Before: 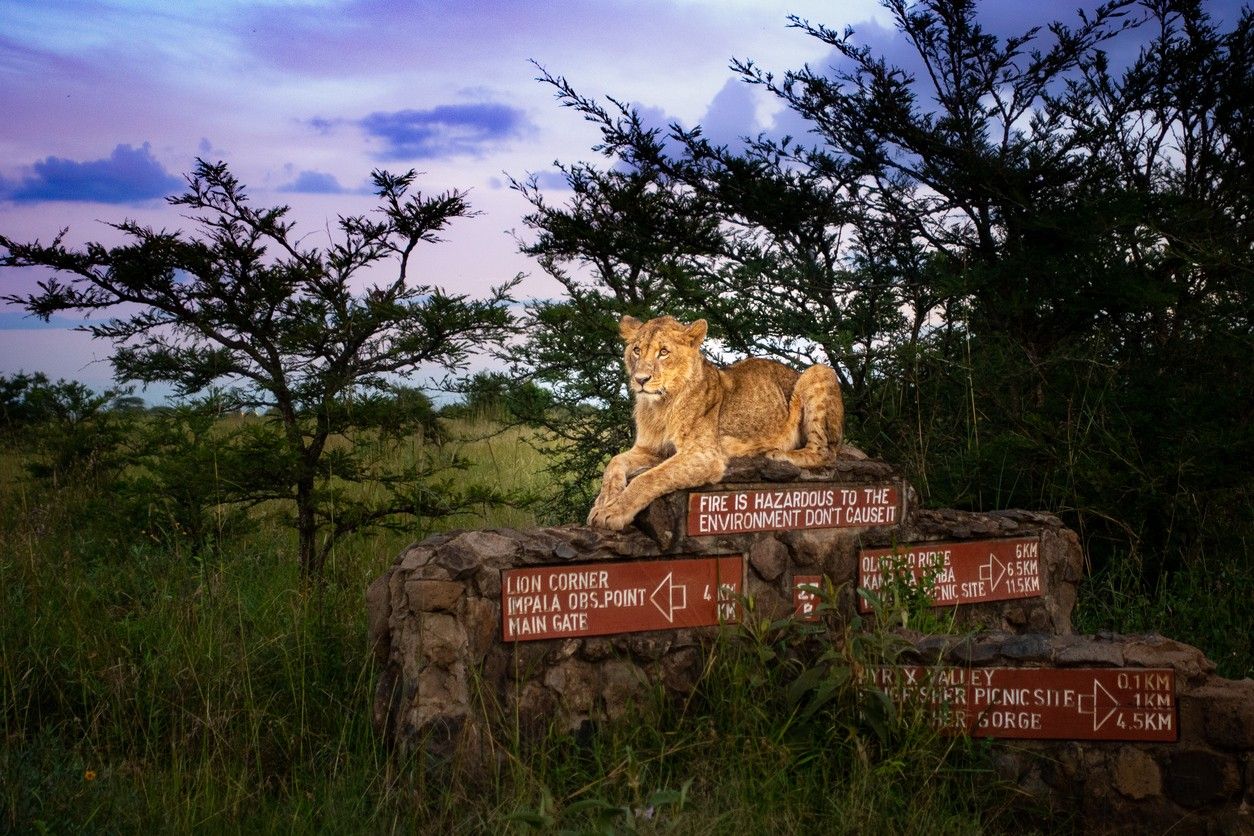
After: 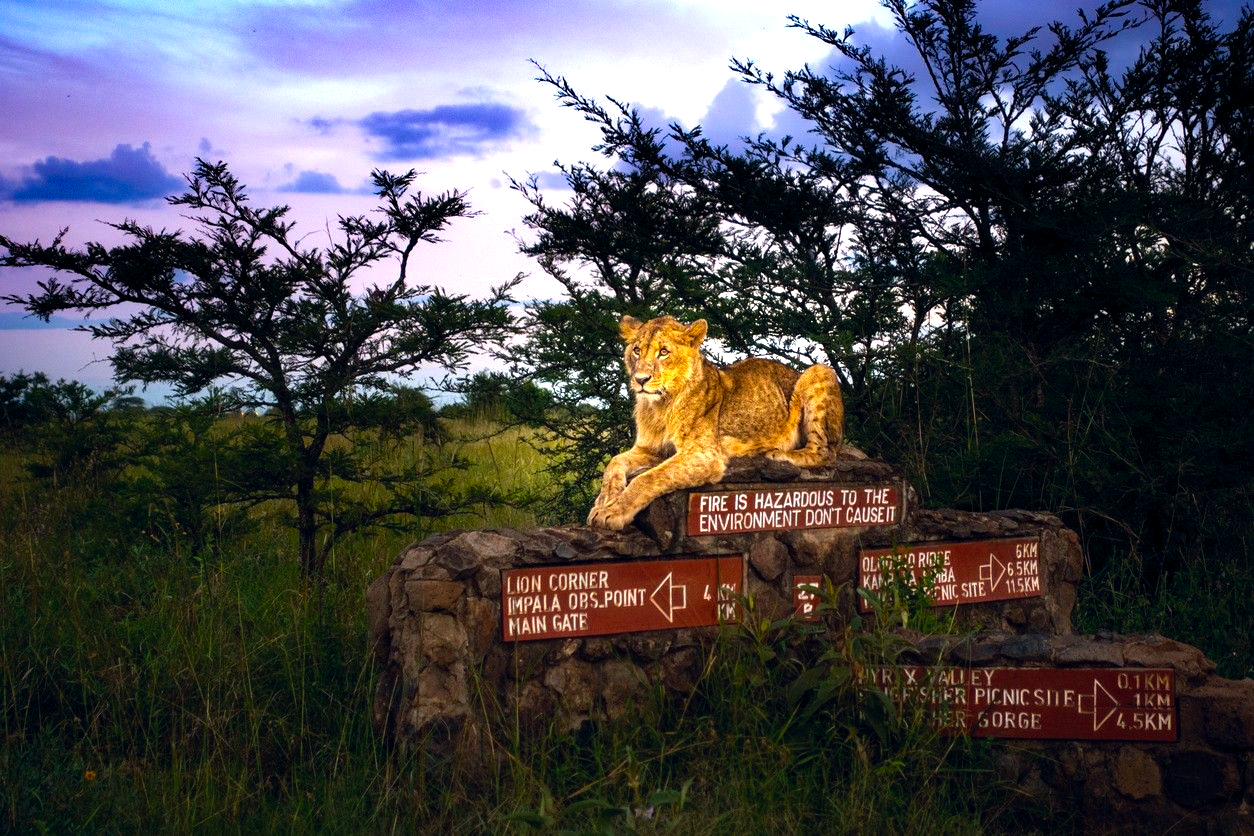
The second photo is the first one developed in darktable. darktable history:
color balance rgb: highlights gain › chroma 0.717%, highlights gain › hue 55.48°, global offset › chroma 0.064%, global offset › hue 253.17°, perceptual saturation grading › global saturation 24.971%, perceptual brilliance grading › global brilliance 20.325%, perceptual brilliance grading › shadows -40.605%, global vibrance 20%
